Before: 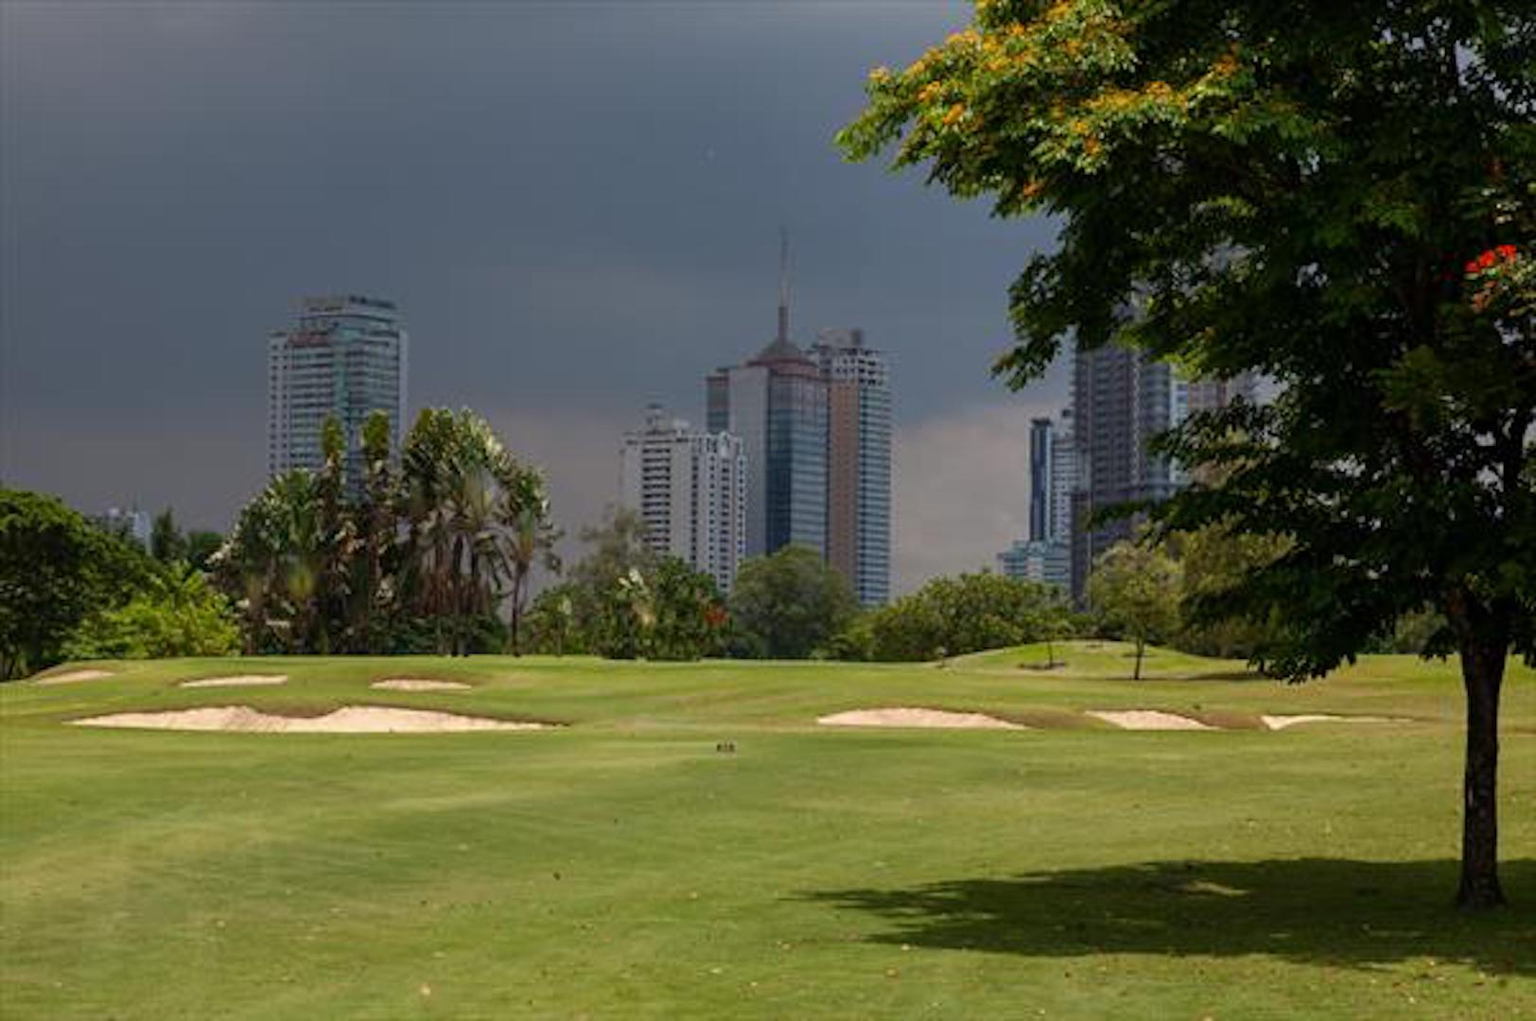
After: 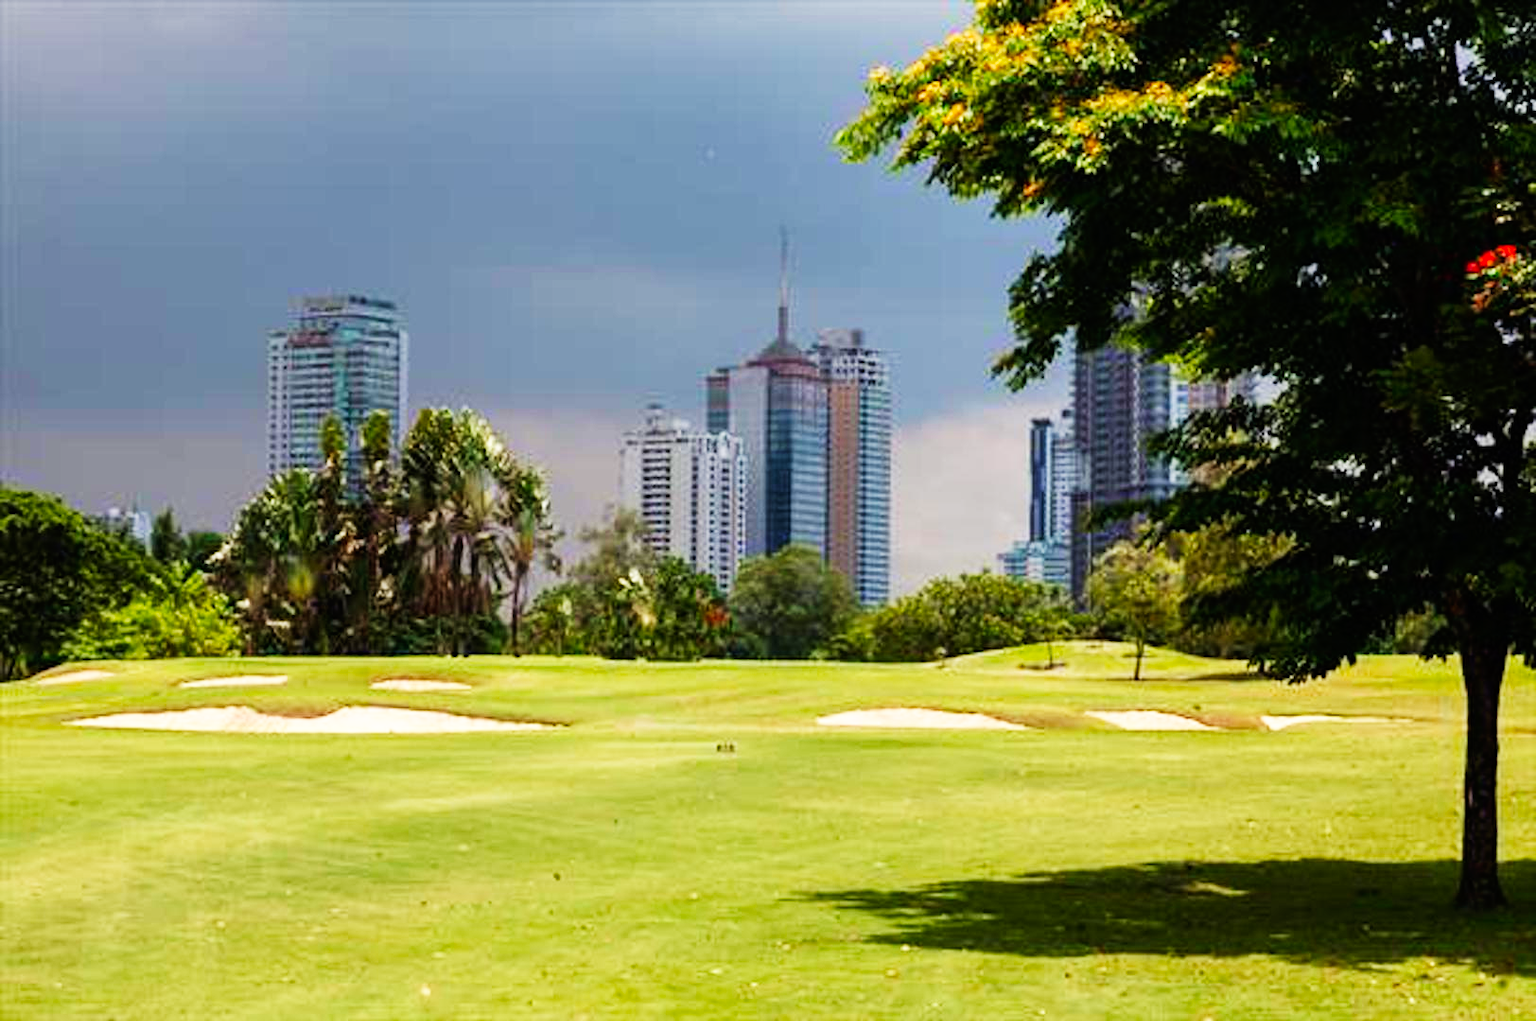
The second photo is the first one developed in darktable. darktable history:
base curve: curves: ch0 [(0, 0) (0.007, 0.004) (0.027, 0.03) (0.046, 0.07) (0.207, 0.54) (0.442, 0.872) (0.673, 0.972) (1, 1)], preserve colors none
velvia: strength 15%
